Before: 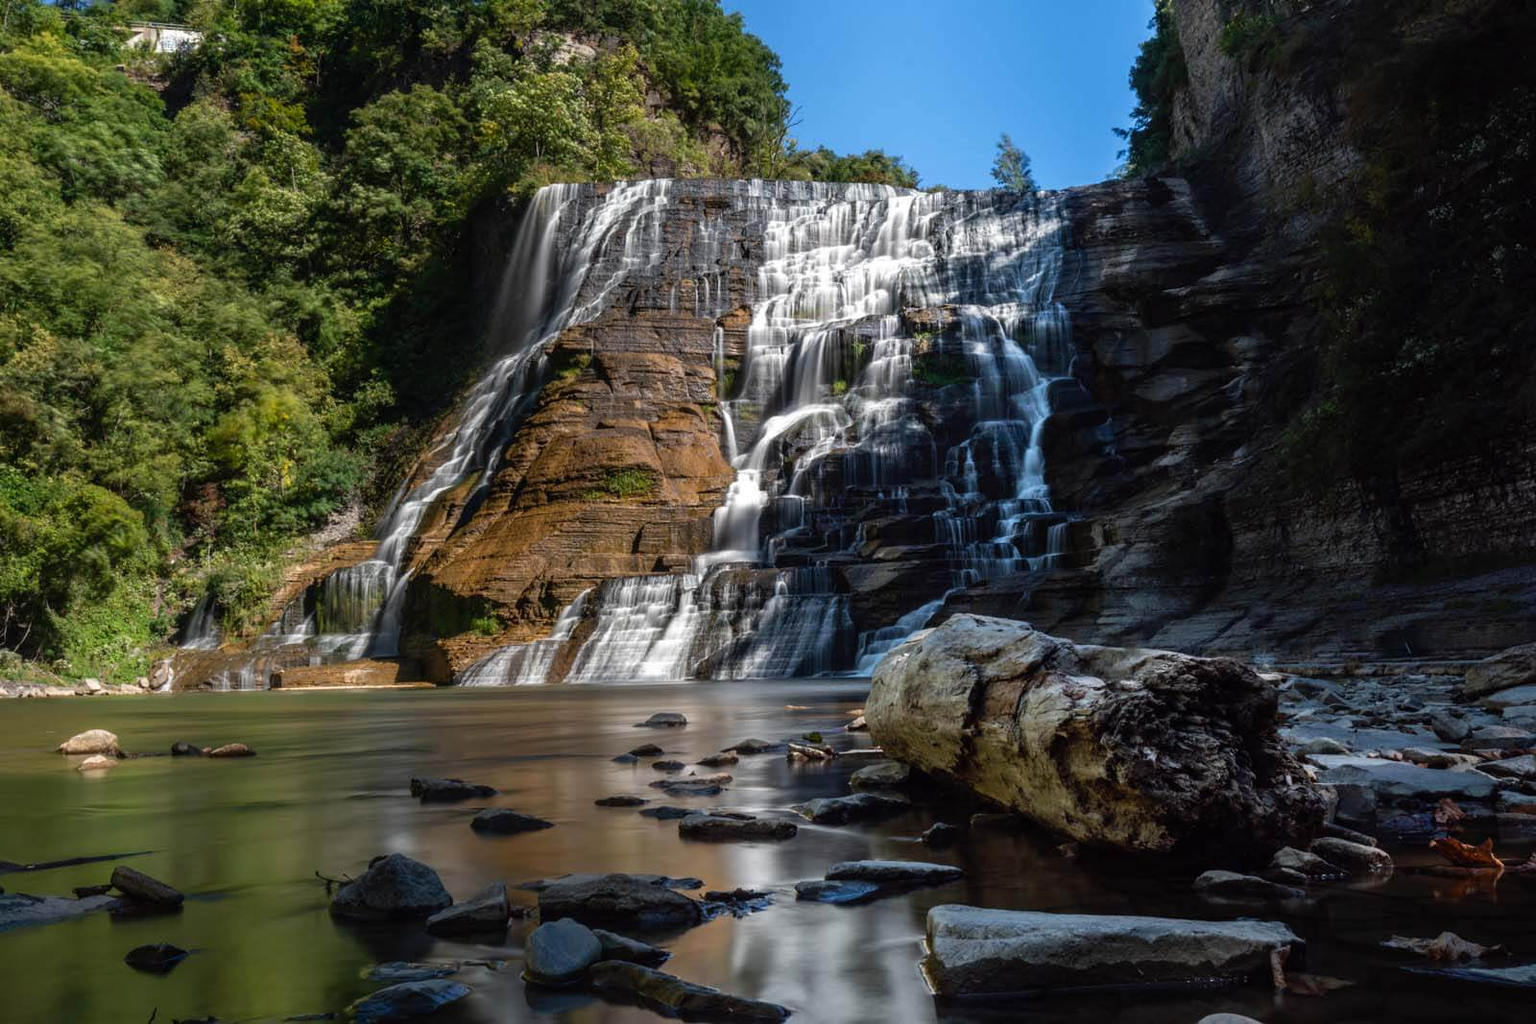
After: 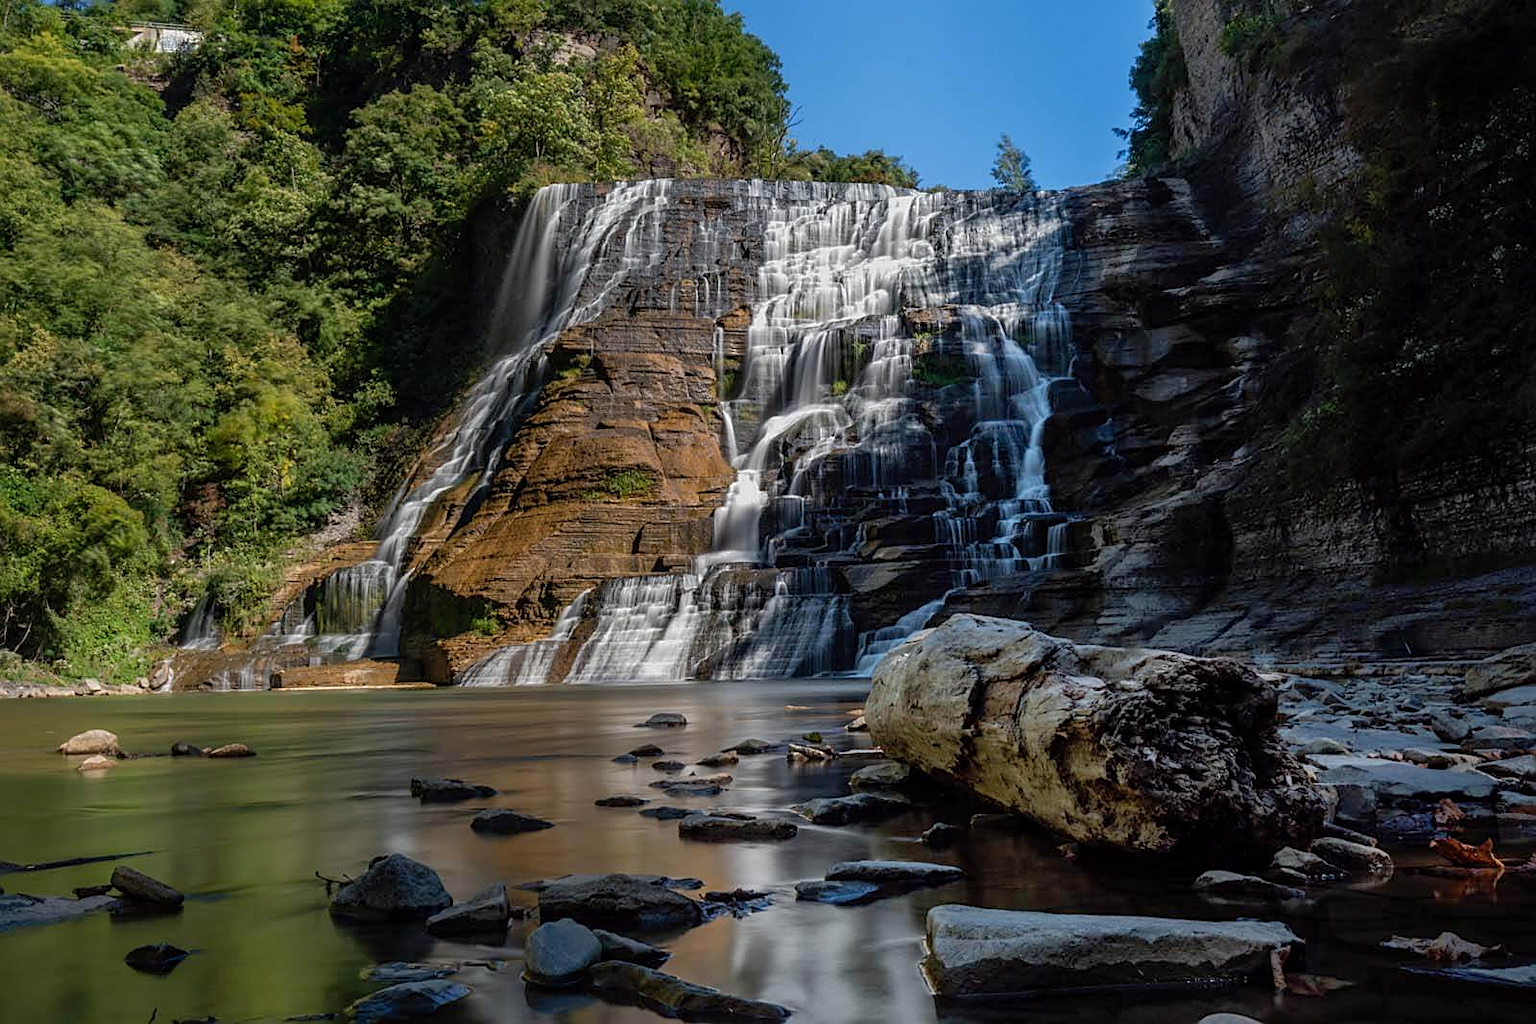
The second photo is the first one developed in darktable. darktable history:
shadows and highlights: shadows 40.33, highlights -59.68
exposure: black level correction 0.001, exposure -0.202 EV, compensate exposure bias true, compensate highlight preservation false
sharpen: on, module defaults
